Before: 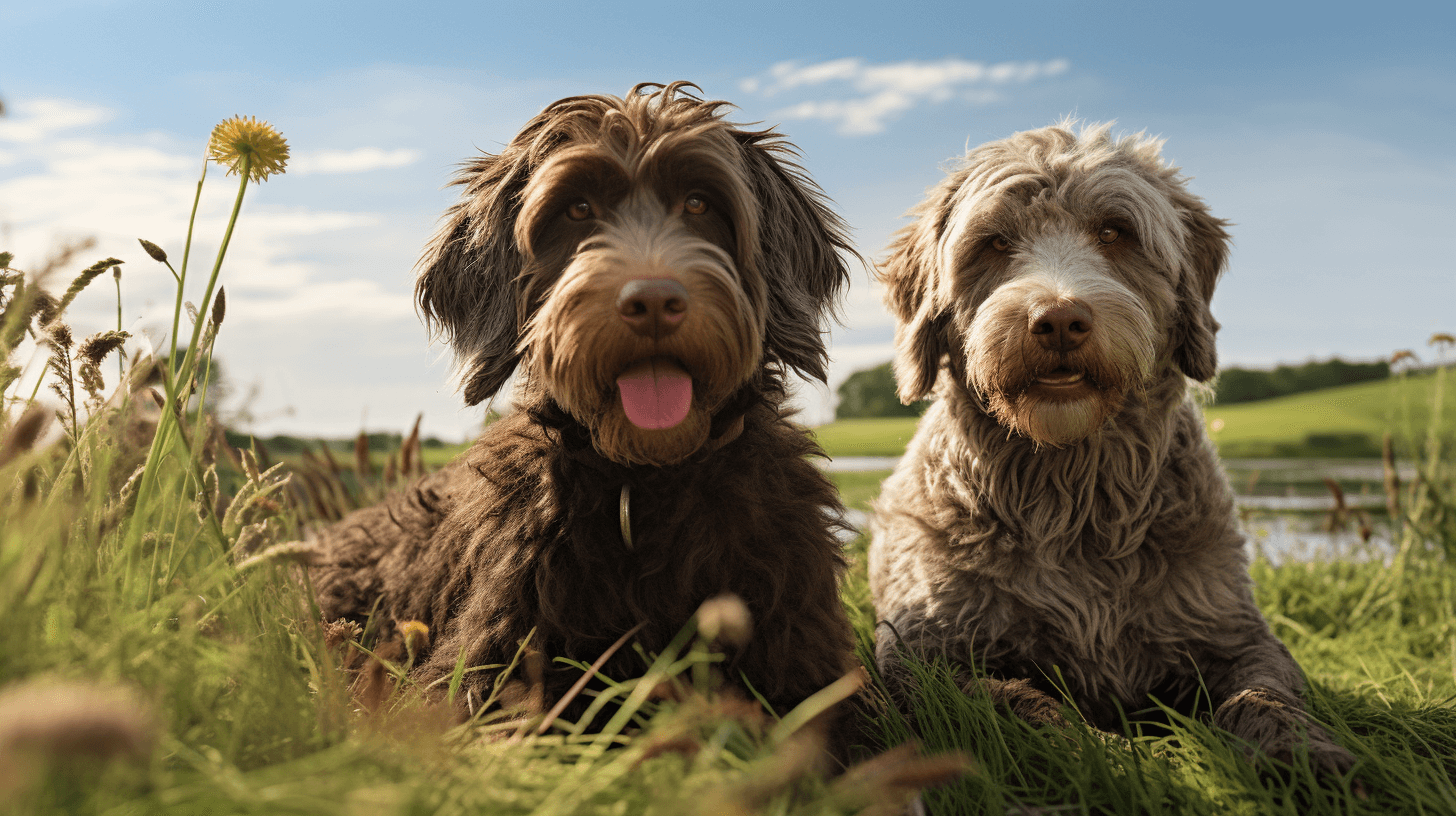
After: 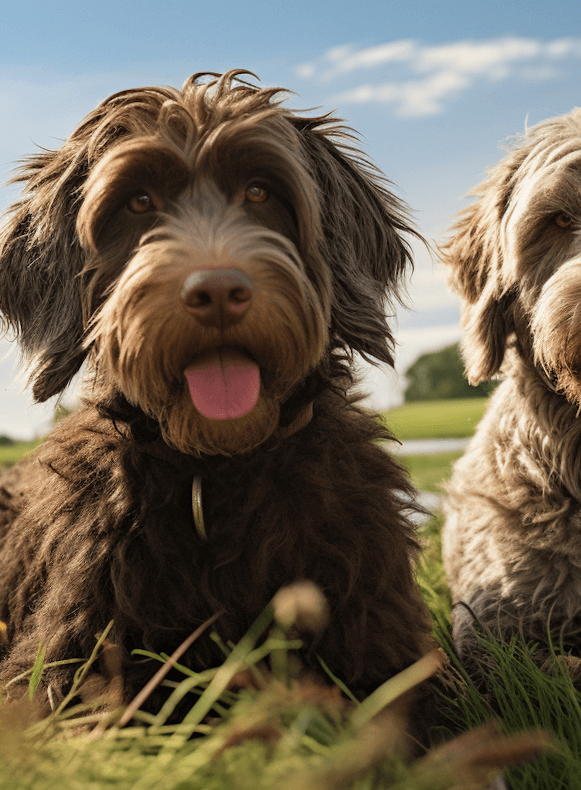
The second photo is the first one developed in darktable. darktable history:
crop: left 28.583%, right 29.231%
rotate and perspective: rotation -2.12°, lens shift (vertical) 0.009, lens shift (horizontal) -0.008, automatic cropping original format, crop left 0.036, crop right 0.964, crop top 0.05, crop bottom 0.959
white balance: emerald 1
